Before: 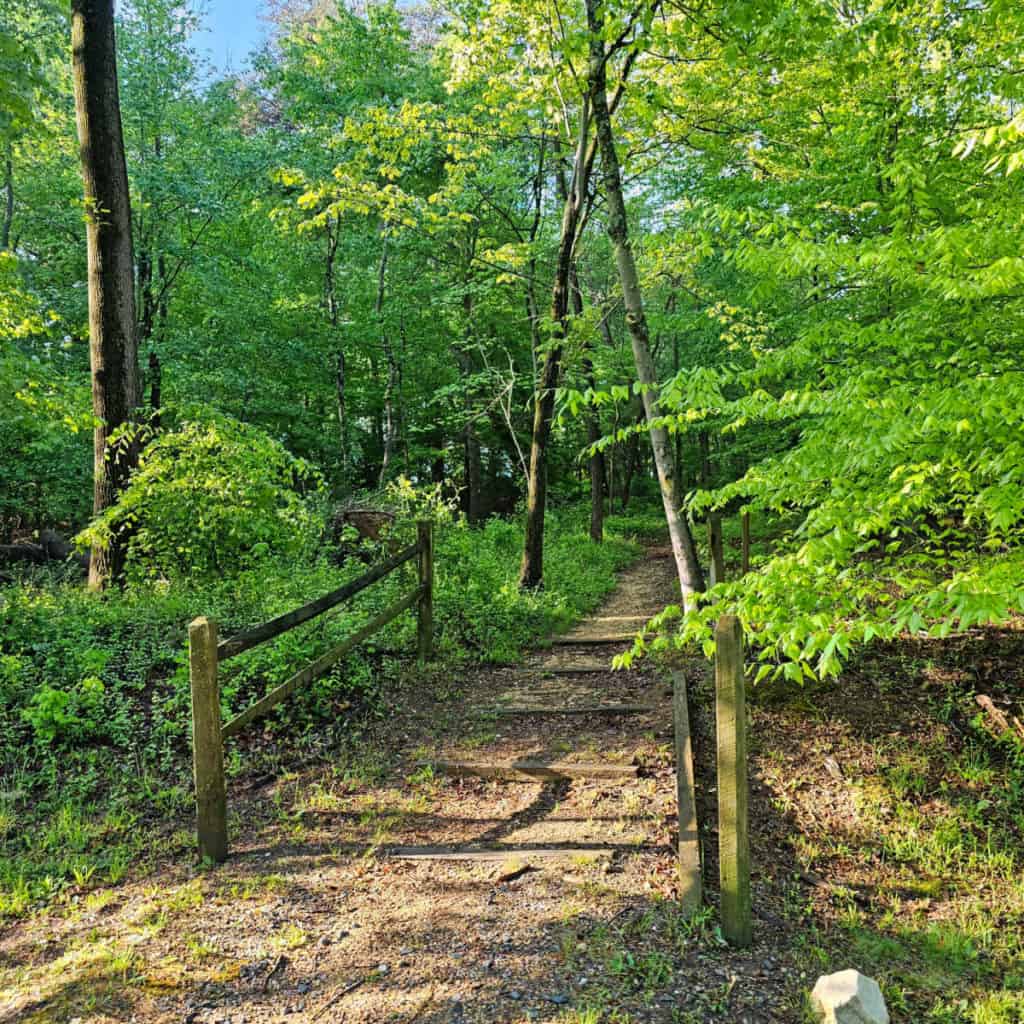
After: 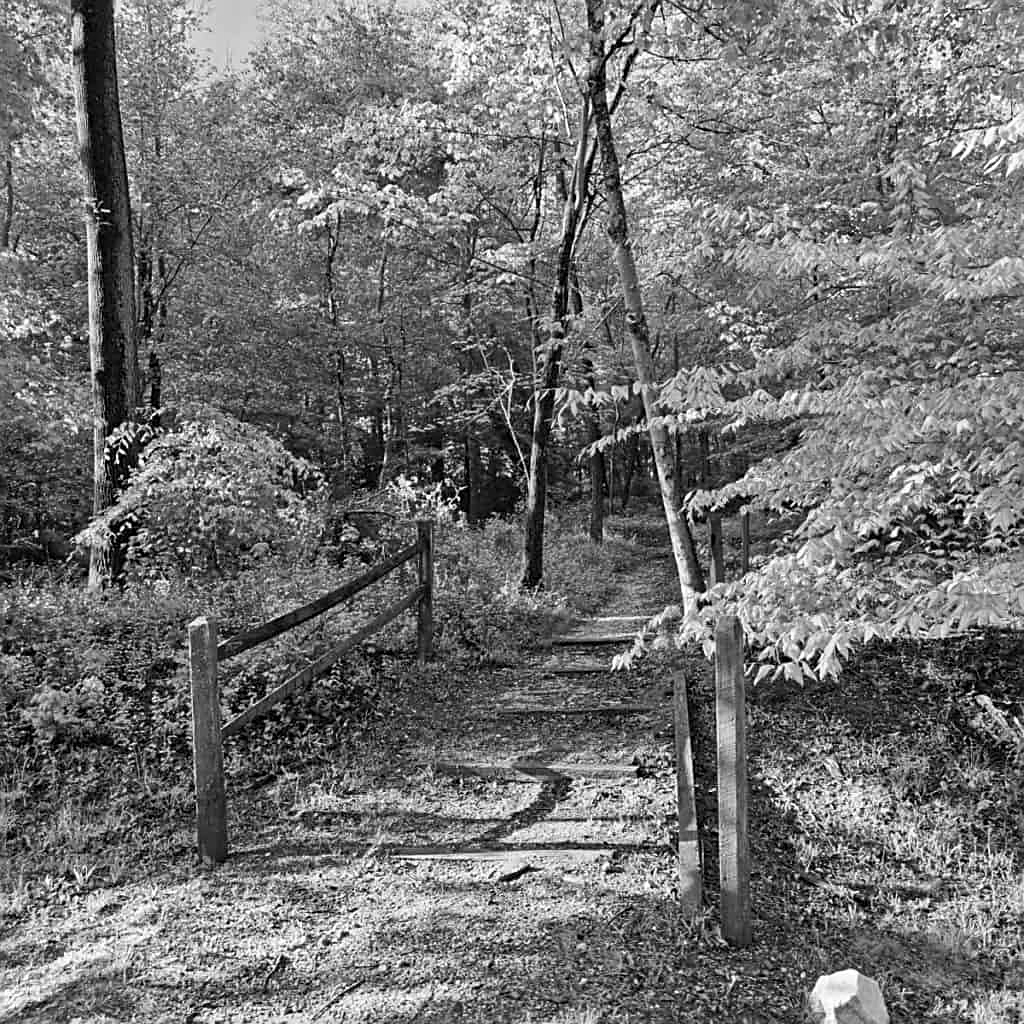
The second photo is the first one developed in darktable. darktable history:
monochrome: on, module defaults
contrast brightness saturation: contrast 0.05
sharpen: on, module defaults
